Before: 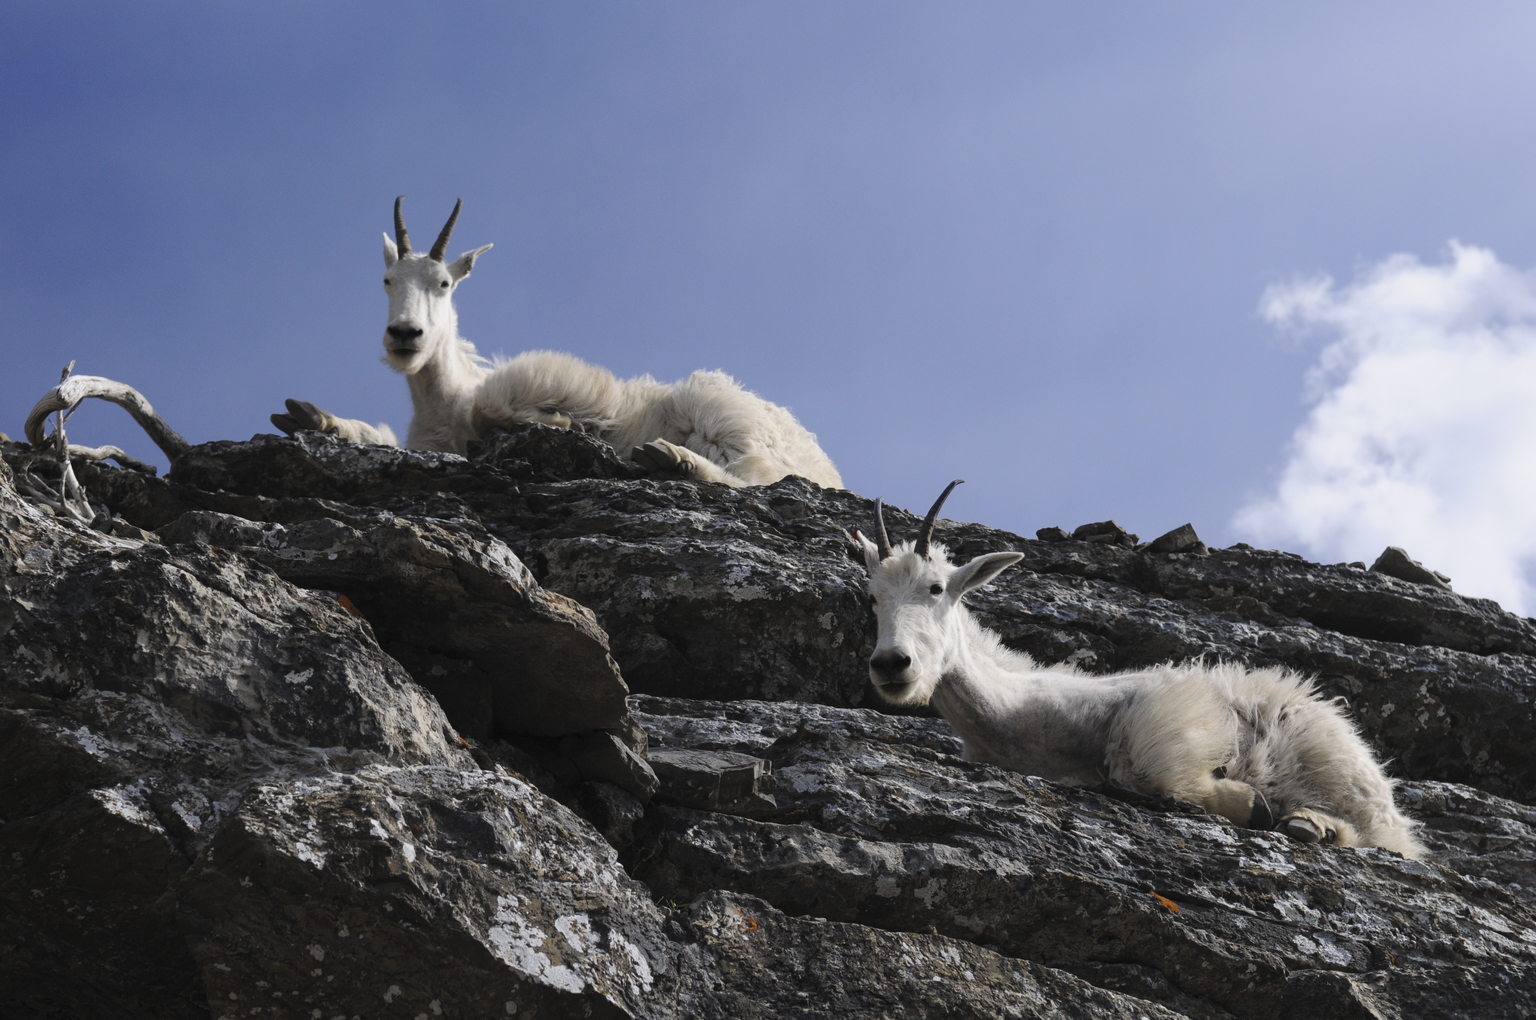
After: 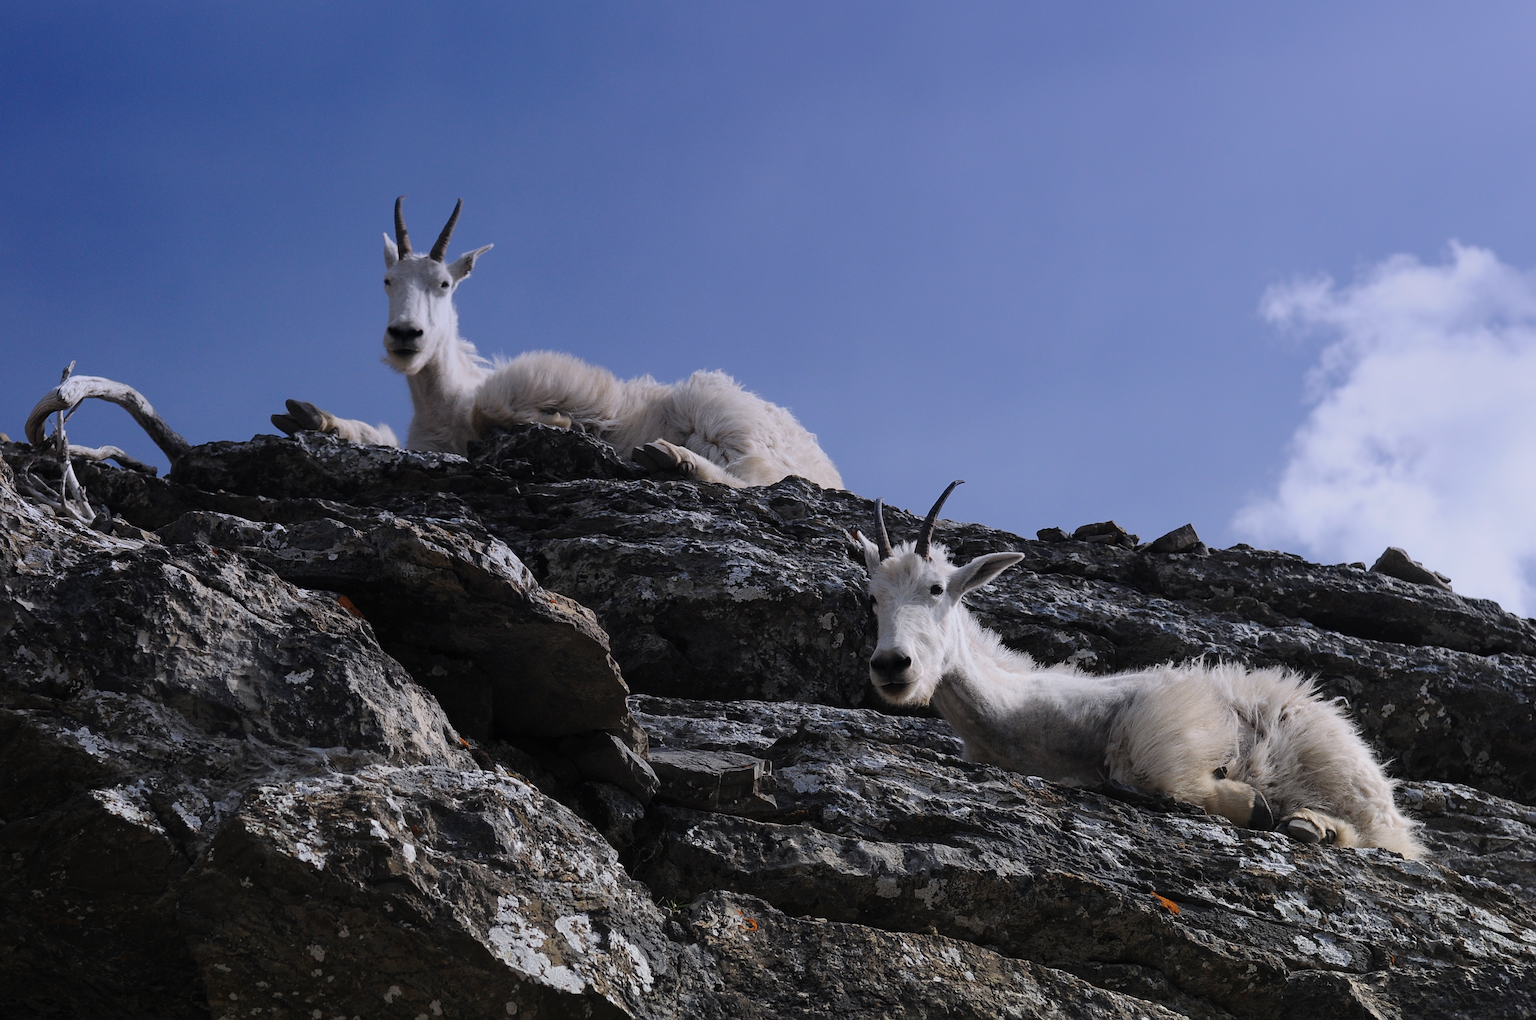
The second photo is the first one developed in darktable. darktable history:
graduated density: hue 238.83°, saturation 50%
sharpen: on, module defaults
